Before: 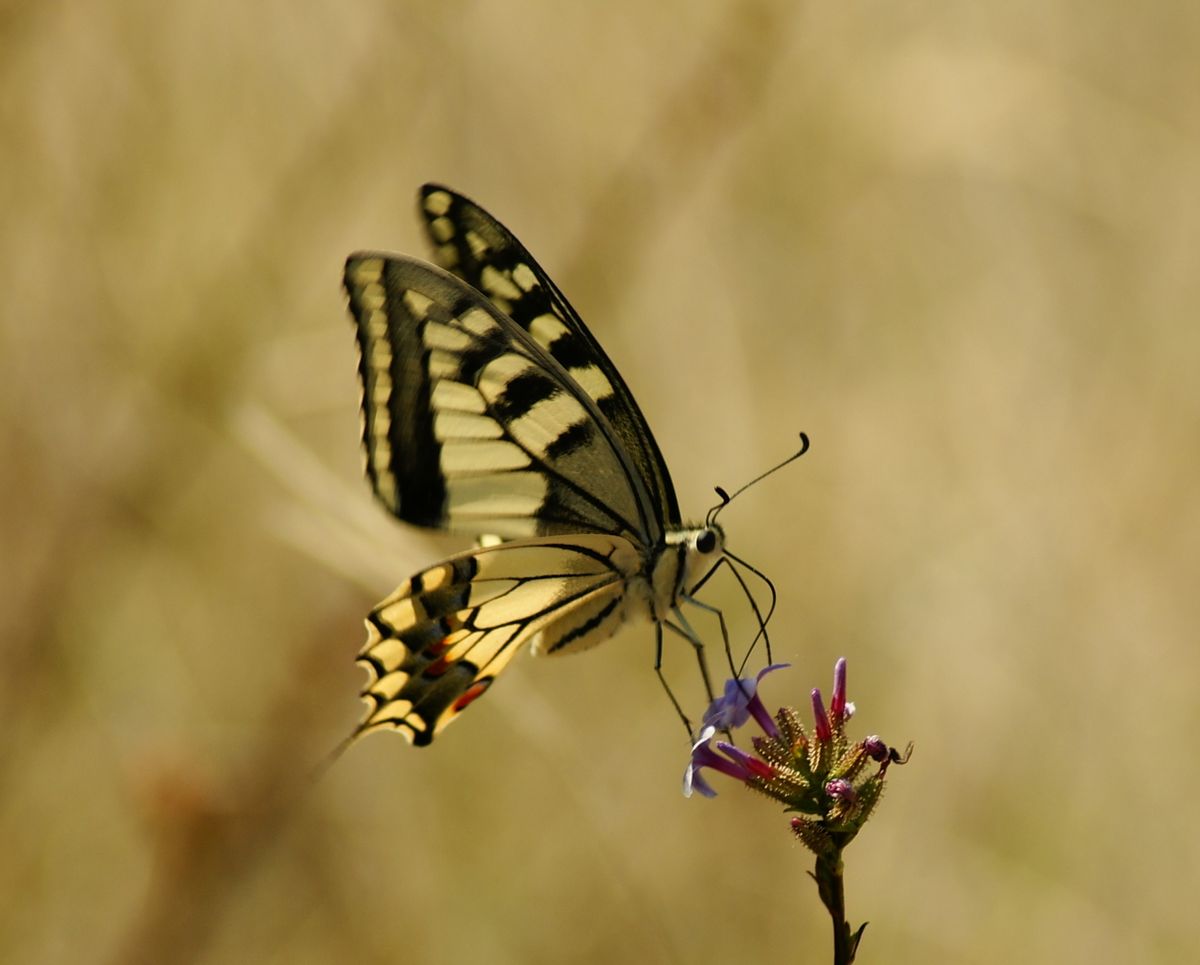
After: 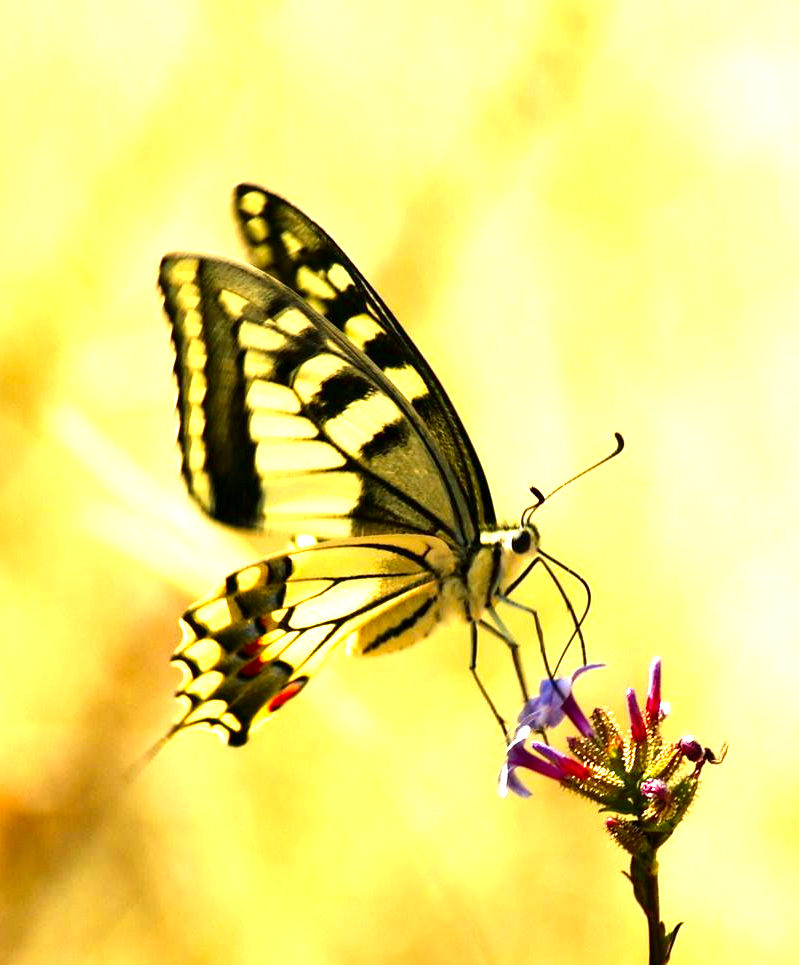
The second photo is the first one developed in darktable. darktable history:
local contrast: highlights 61%, shadows 106%, detail 107%, midtone range 0.529
contrast brightness saturation: contrast 0.12, brightness -0.12, saturation 0.2
exposure: exposure 2.04 EV, compensate highlight preservation false
crop: left 15.419%, right 17.914%
